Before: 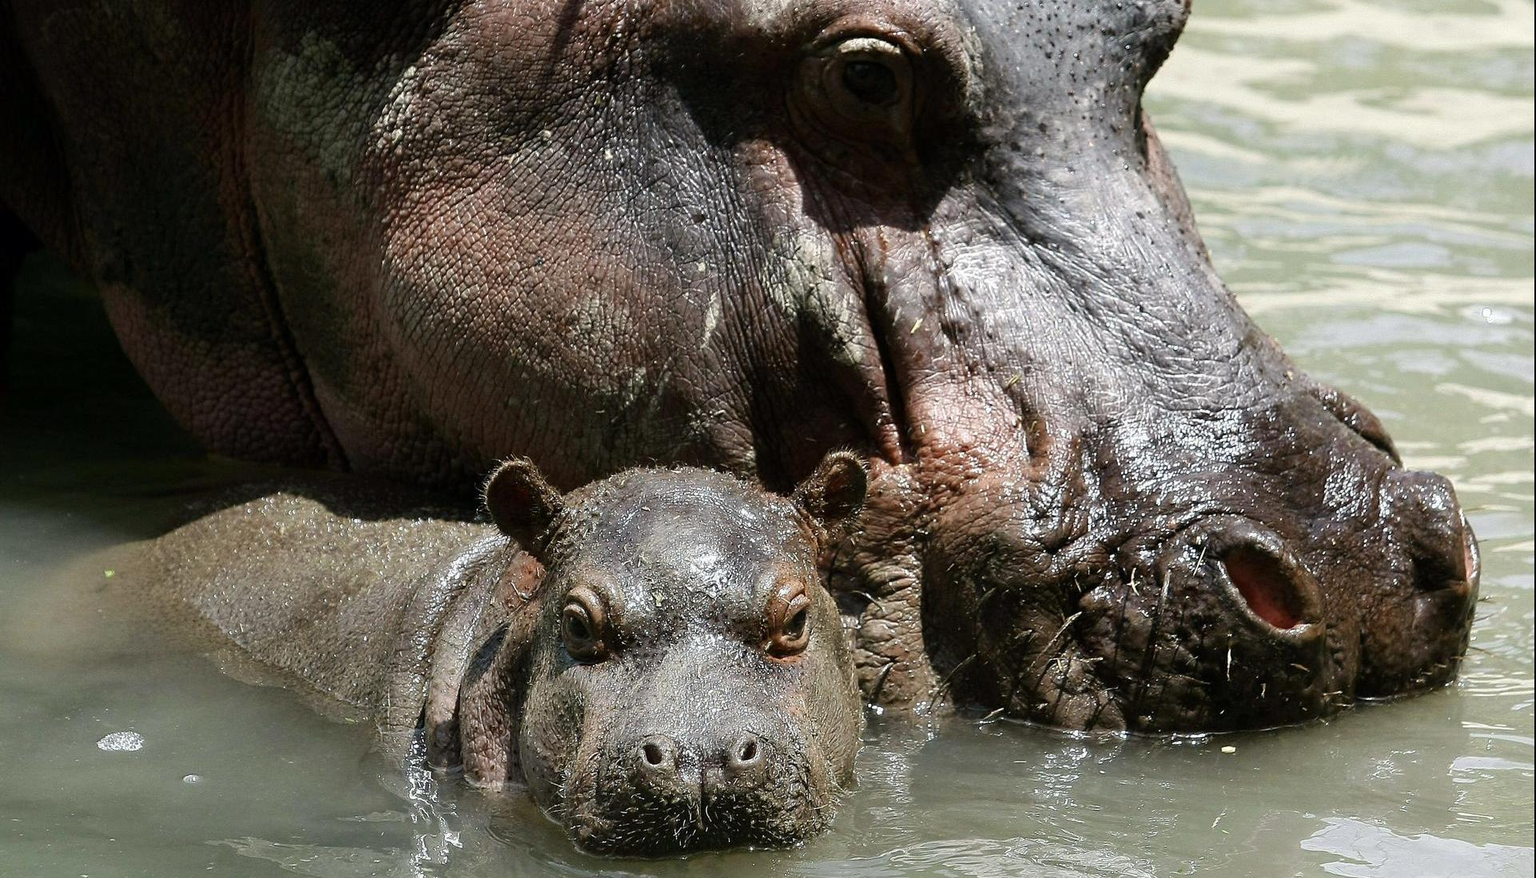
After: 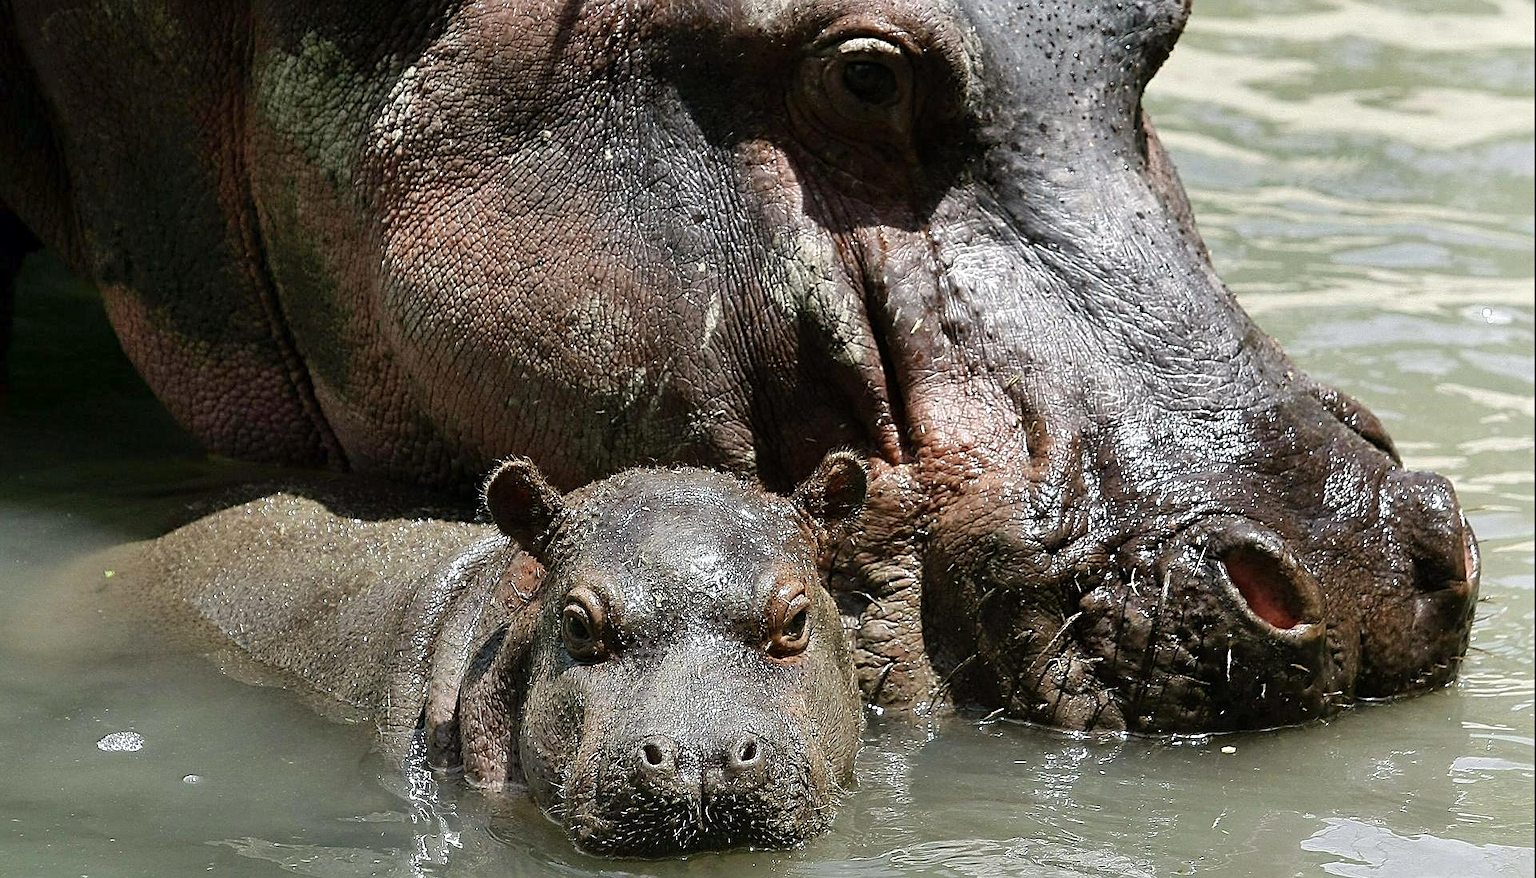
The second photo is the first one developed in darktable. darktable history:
shadows and highlights: soften with gaussian
sharpen: on, module defaults
rotate and perspective: crop left 0, crop top 0
